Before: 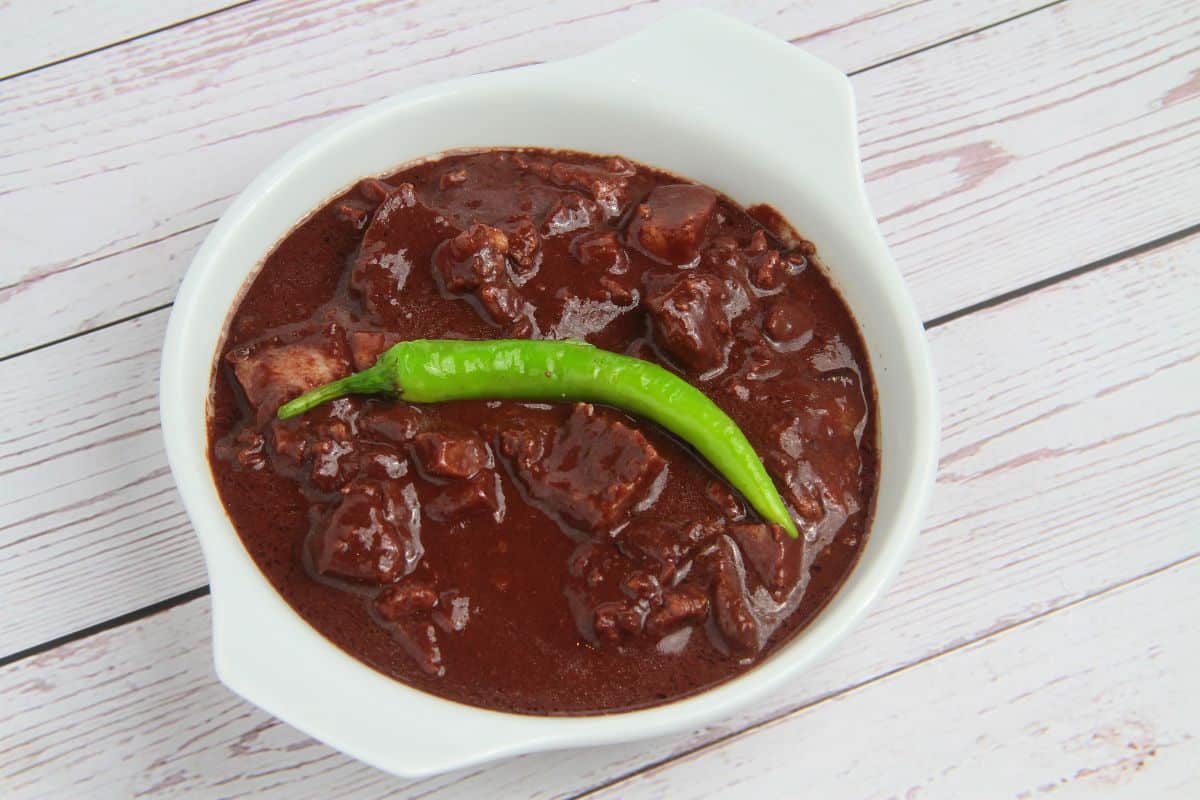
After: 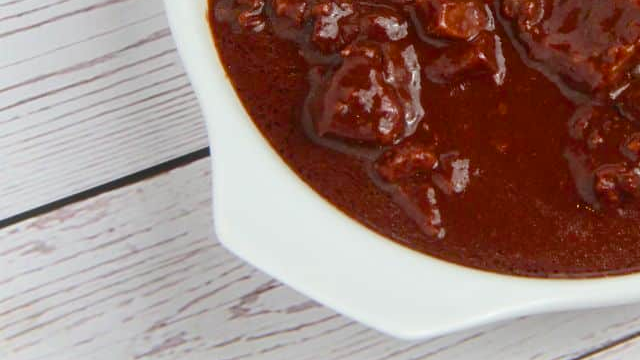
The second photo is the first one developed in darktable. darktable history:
color balance: input saturation 99%
crop and rotate: top 54.778%, right 46.61%, bottom 0.159%
white balance: emerald 1
color balance rgb: perceptual saturation grading › global saturation 20%, perceptual saturation grading › highlights -25%, perceptual saturation grading › shadows 25%
